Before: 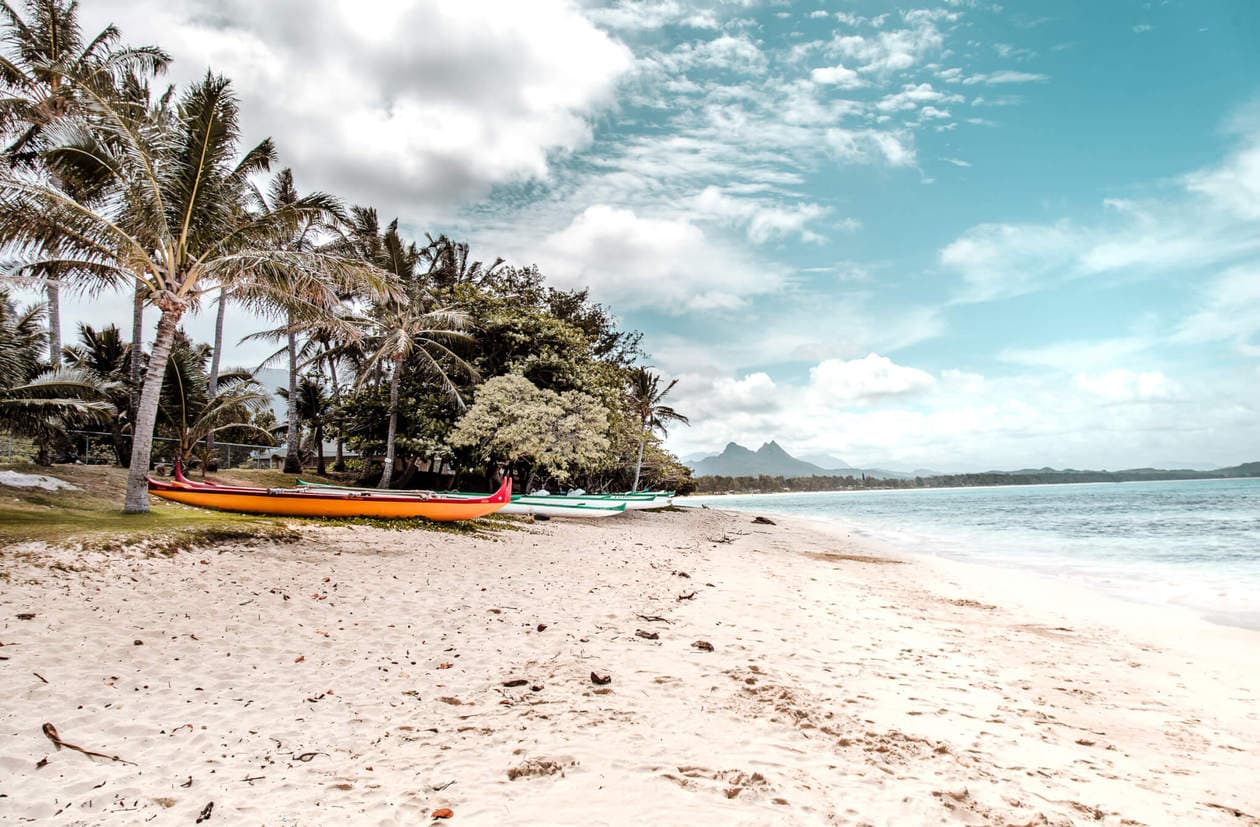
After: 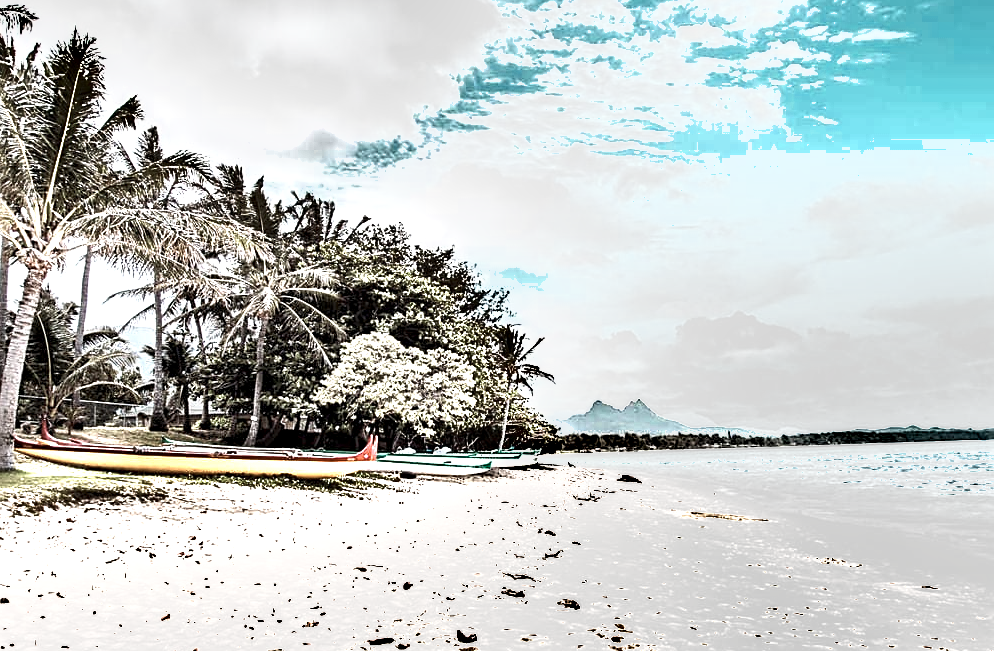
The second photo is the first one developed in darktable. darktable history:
exposure: exposure 1.161 EV, compensate exposure bias true, compensate highlight preservation false
crop and rotate: left 10.69%, top 5.092%, right 10.374%, bottom 16.094%
sharpen: on, module defaults
local contrast: highlights 62%, shadows 113%, detail 107%, midtone range 0.529
color balance rgb: power › hue 206.14°, perceptual saturation grading › global saturation -0.751%, perceptual brilliance grading › global brilliance 2.654%, perceptual brilliance grading › highlights -3.22%, perceptual brilliance grading › shadows 2.976%
color zones: curves: ch0 [(0.25, 0.667) (0.758, 0.368)]; ch1 [(0.215, 0.245) (0.761, 0.373)]; ch2 [(0.247, 0.554) (0.761, 0.436)]
shadows and highlights: shadows 6.09, soften with gaussian
